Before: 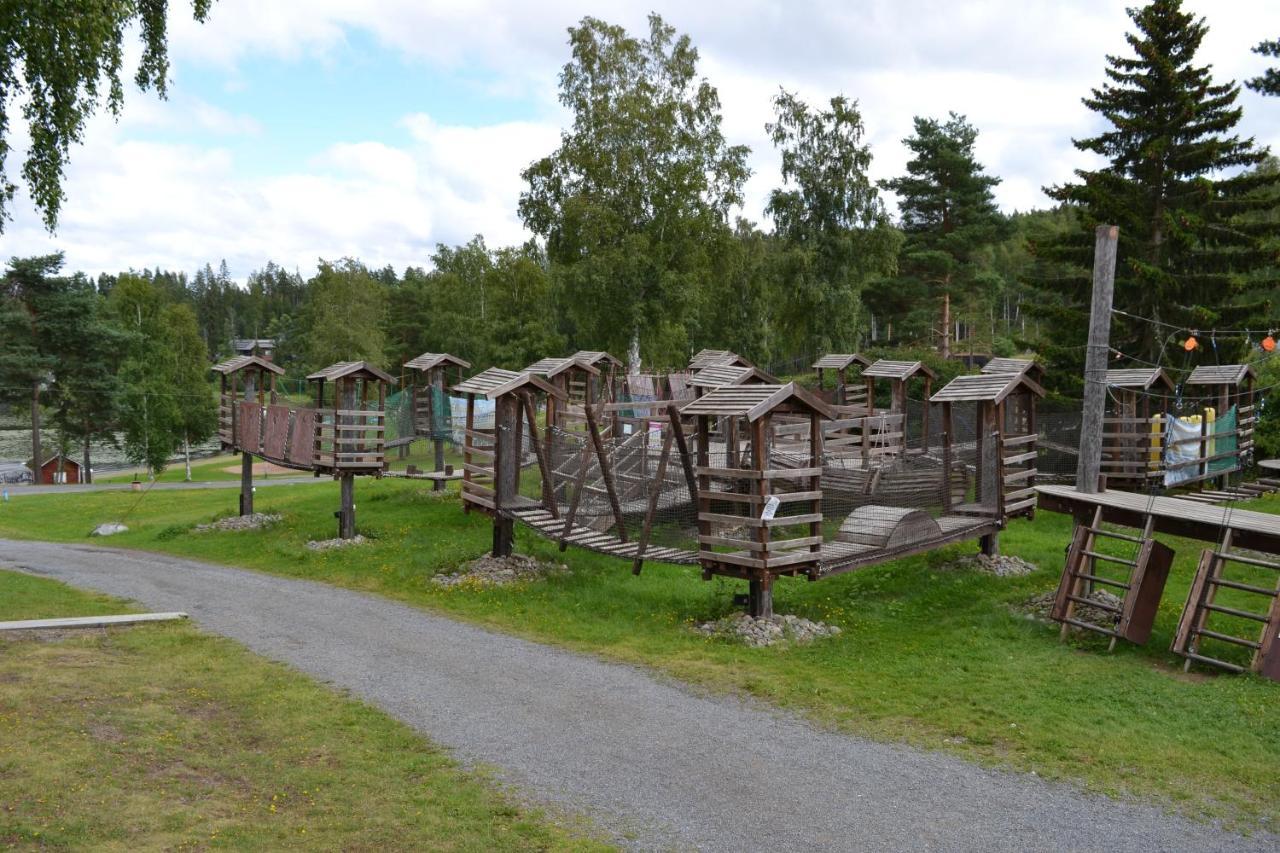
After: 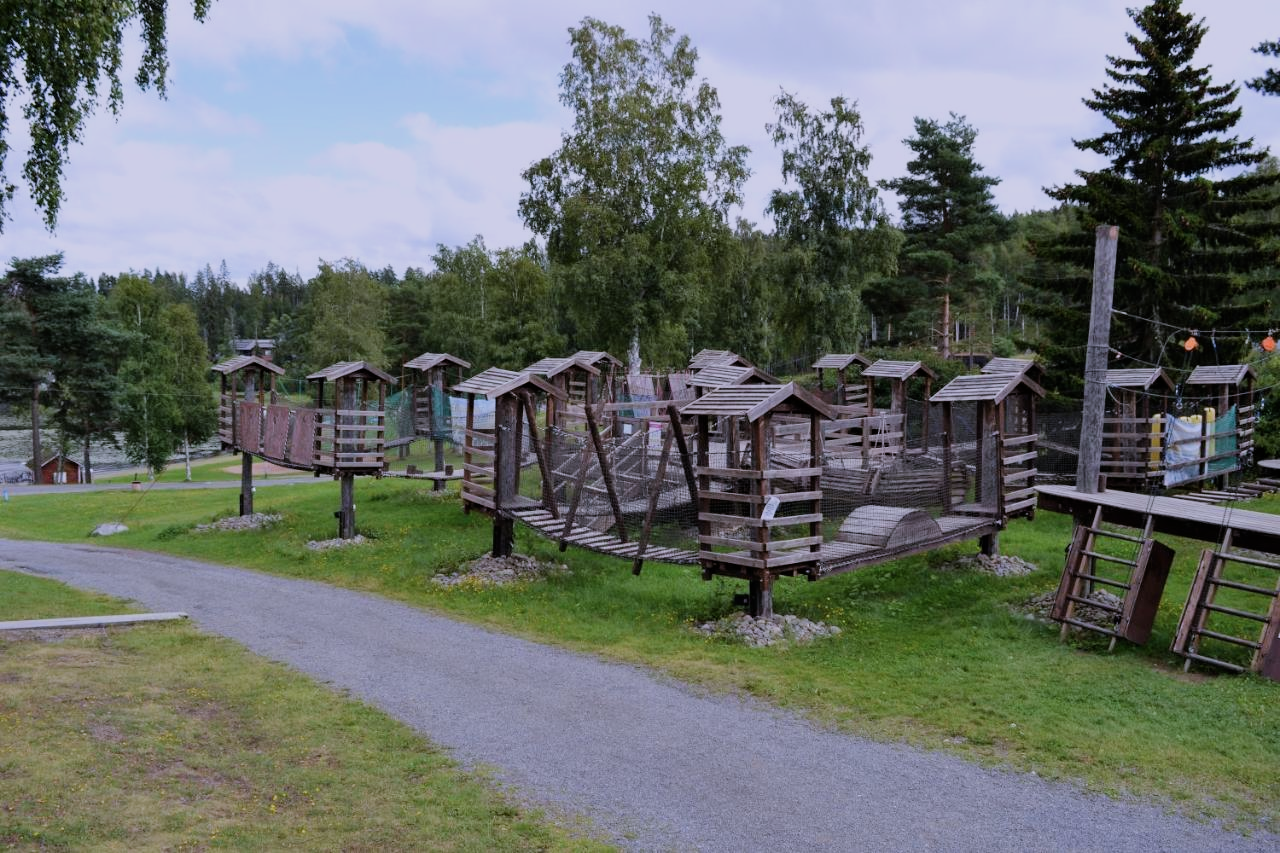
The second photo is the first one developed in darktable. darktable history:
bloom: size 3%, threshold 100%, strength 0%
filmic rgb: black relative exposure -7.65 EV, white relative exposure 4.56 EV, hardness 3.61, contrast 1.05
color calibration: output R [1.063, -0.012, -0.003, 0], output B [-0.079, 0.047, 1, 0], illuminant custom, x 0.389, y 0.387, temperature 3838.64 K
